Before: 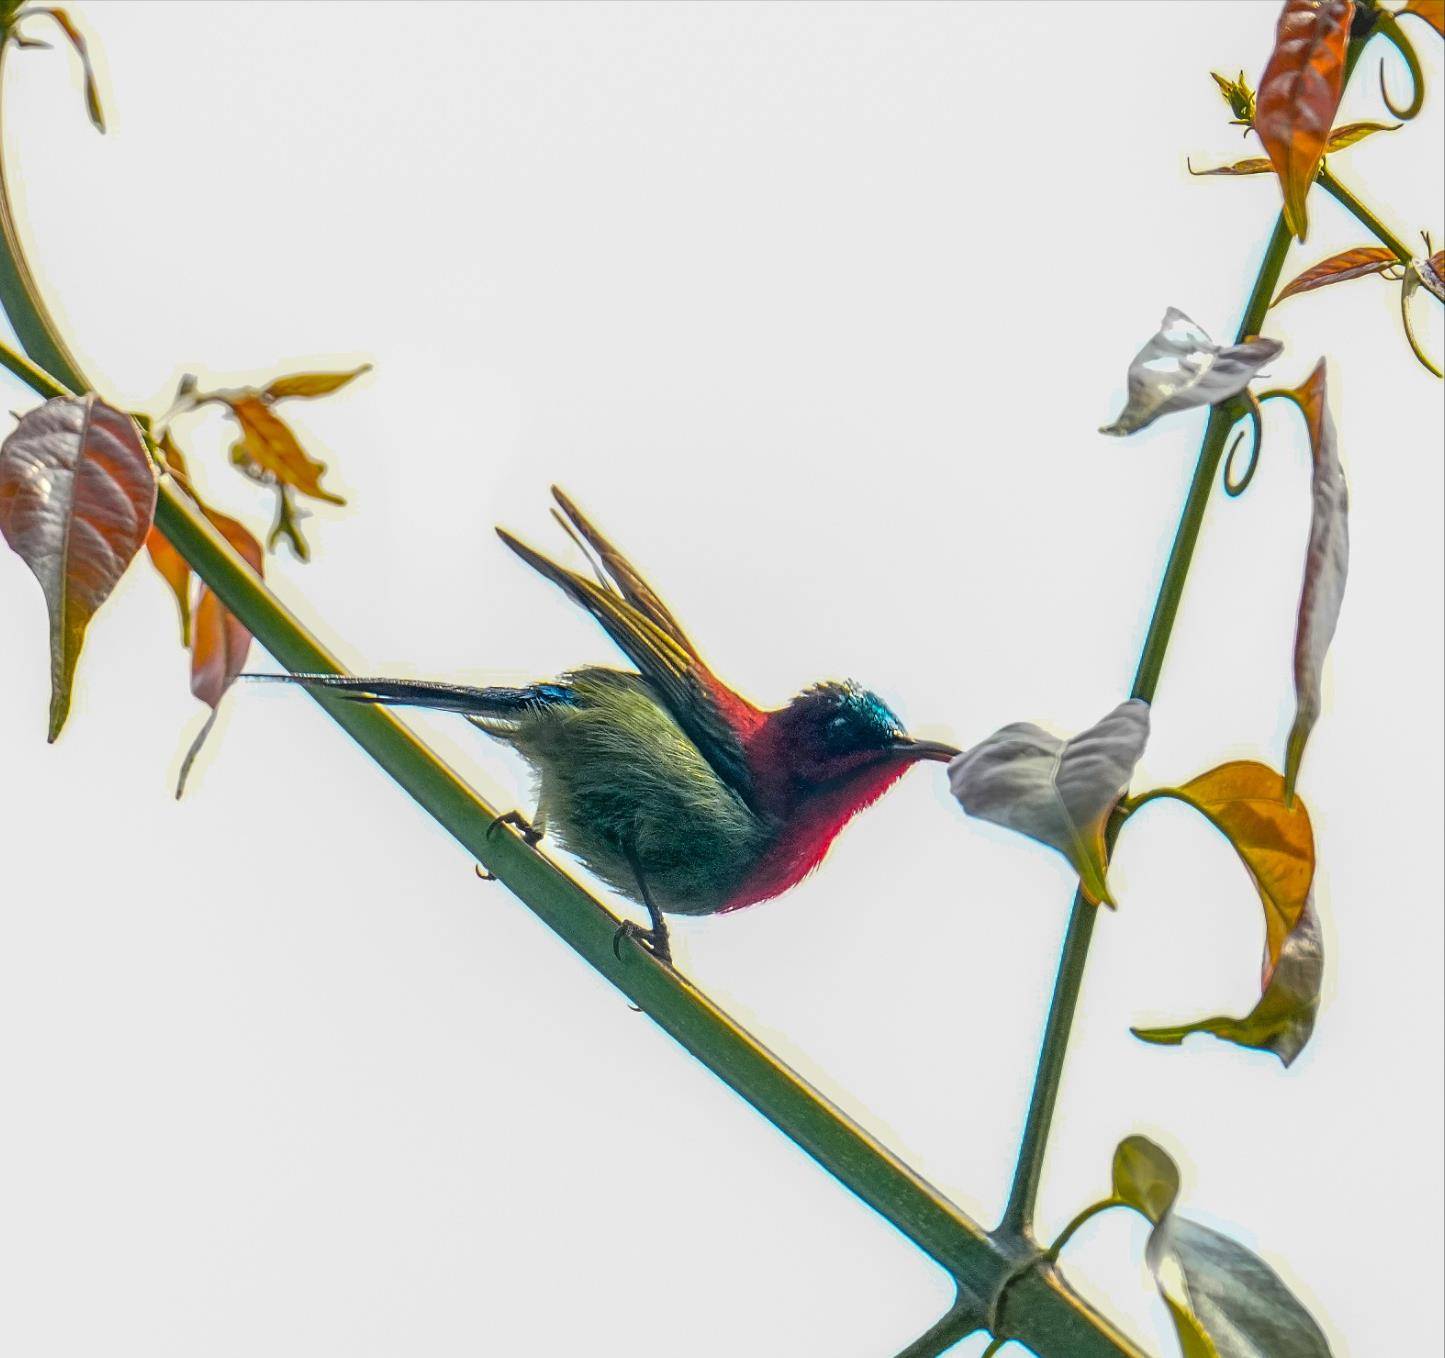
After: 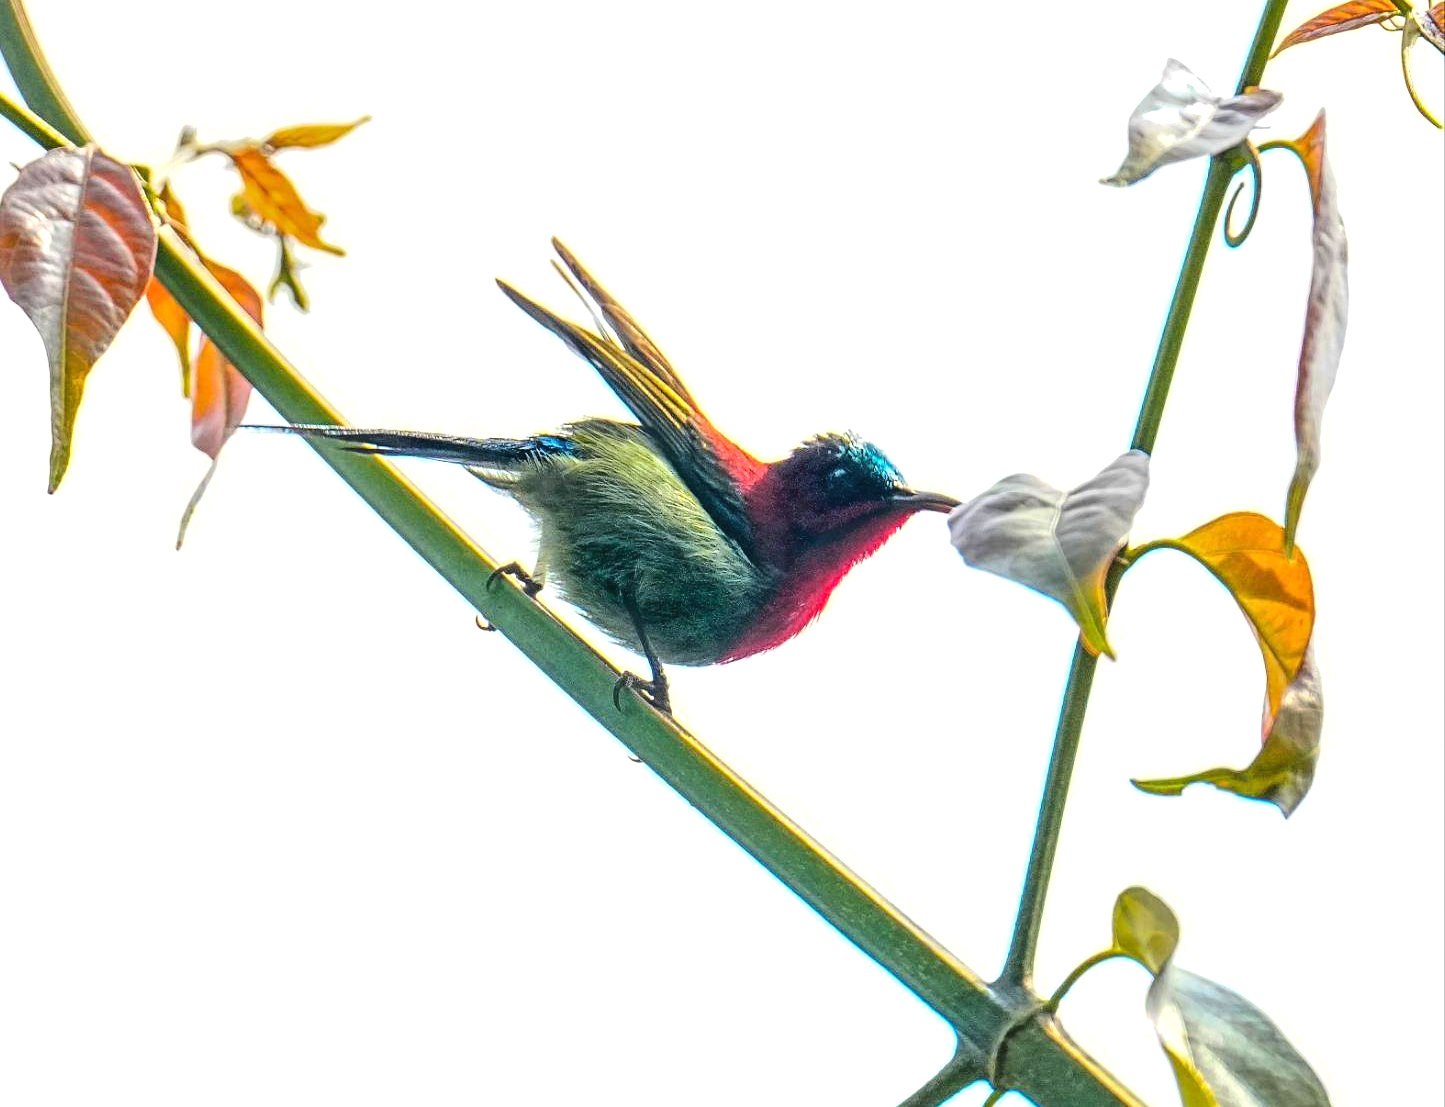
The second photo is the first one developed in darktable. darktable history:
crop and rotate: top 18.482%
tone curve: curves: ch0 [(0, 0.01) (0.037, 0.032) (0.131, 0.108) (0.275, 0.256) (0.483, 0.512) (0.61, 0.665) (0.696, 0.742) (0.792, 0.819) (0.911, 0.925) (0.997, 0.995)]; ch1 [(0, 0) (0.308, 0.29) (0.425, 0.411) (0.492, 0.488) (0.507, 0.503) (0.53, 0.532) (0.573, 0.586) (0.683, 0.702) (0.746, 0.77) (1, 1)]; ch2 [(0, 0) (0.246, 0.233) (0.36, 0.352) (0.415, 0.415) (0.485, 0.487) (0.502, 0.504) (0.525, 0.518) (0.539, 0.539) (0.587, 0.594) (0.636, 0.652) (0.711, 0.729) (0.845, 0.855) (0.998, 0.977)], color space Lab, linked channels, preserve colors none
exposure: black level correction 0, exposure 0.696 EV, compensate highlight preservation false
